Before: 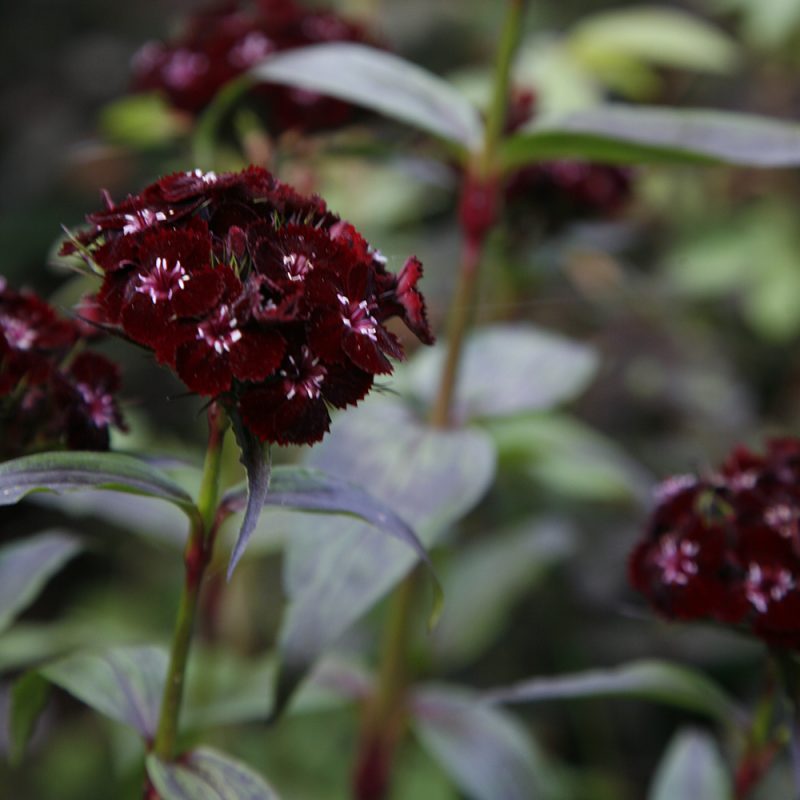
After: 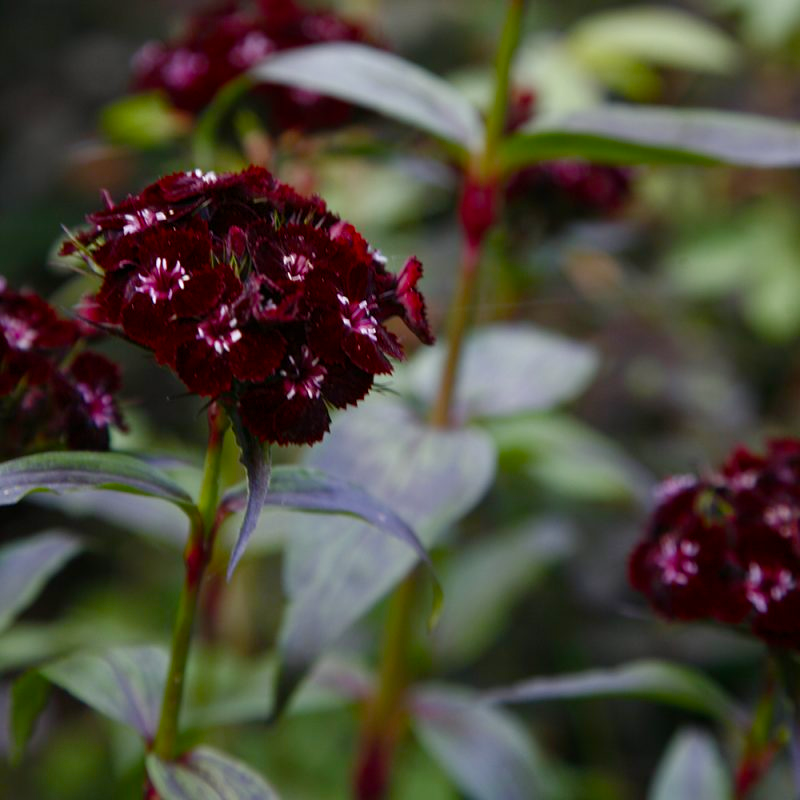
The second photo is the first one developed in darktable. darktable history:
color balance rgb: perceptual saturation grading › global saturation 13.764%, perceptual saturation grading › highlights -30.041%, perceptual saturation grading › shadows 50.704%, global vibrance 9.298%
